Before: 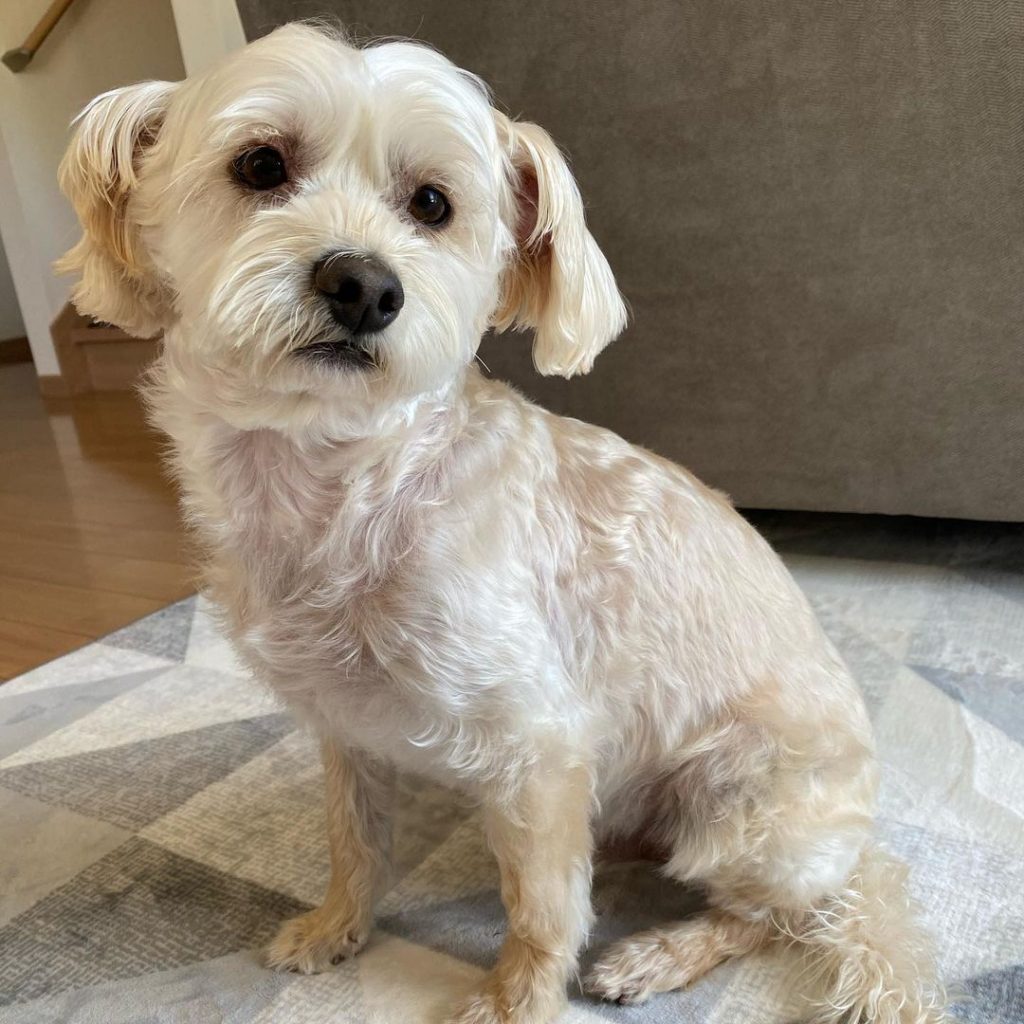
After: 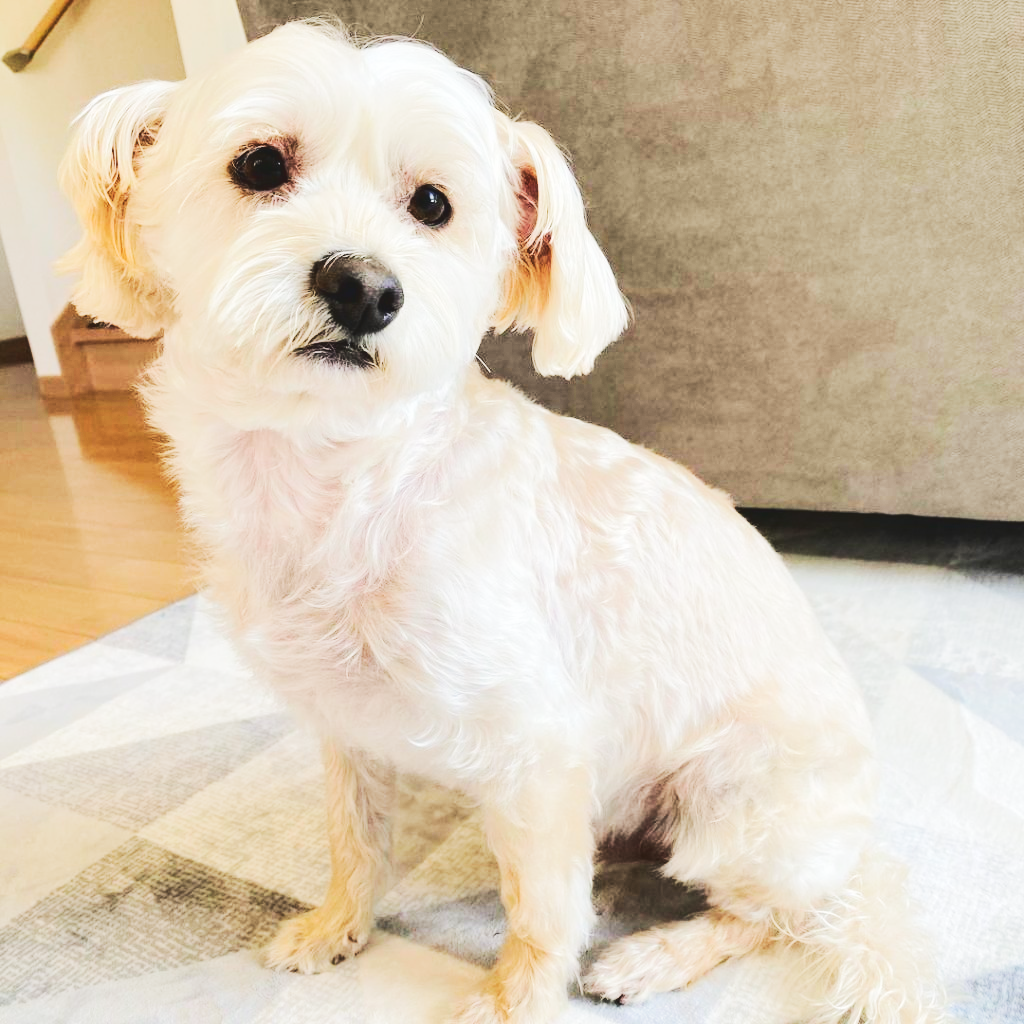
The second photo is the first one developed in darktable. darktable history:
tone curve: curves: ch0 [(0, 0) (0.003, 0.061) (0.011, 0.065) (0.025, 0.066) (0.044, 0.077) (0.069, 0.092) (0.1, 0.106) (0.136, 0.125) (0.177, 0.16) (0.224, 0.206) (0.277, 0.272) (0.335, 0.356) (0.399, 0.472) (0.468, 0.59) (0.543, 0.686) (0.623, 0.766) (0.709, 0.832) (0.801, 0.886) (0.898, 0.929) (1, 1)], color space Lab, linked channels, preserve colors none
base curve: curves: ch0 [(0, 0.007) (0.028, 0.063) (0.121, 0.311) (0.46, 0.743) (0.859, 0.957) (1, 1)], preserve colors none
